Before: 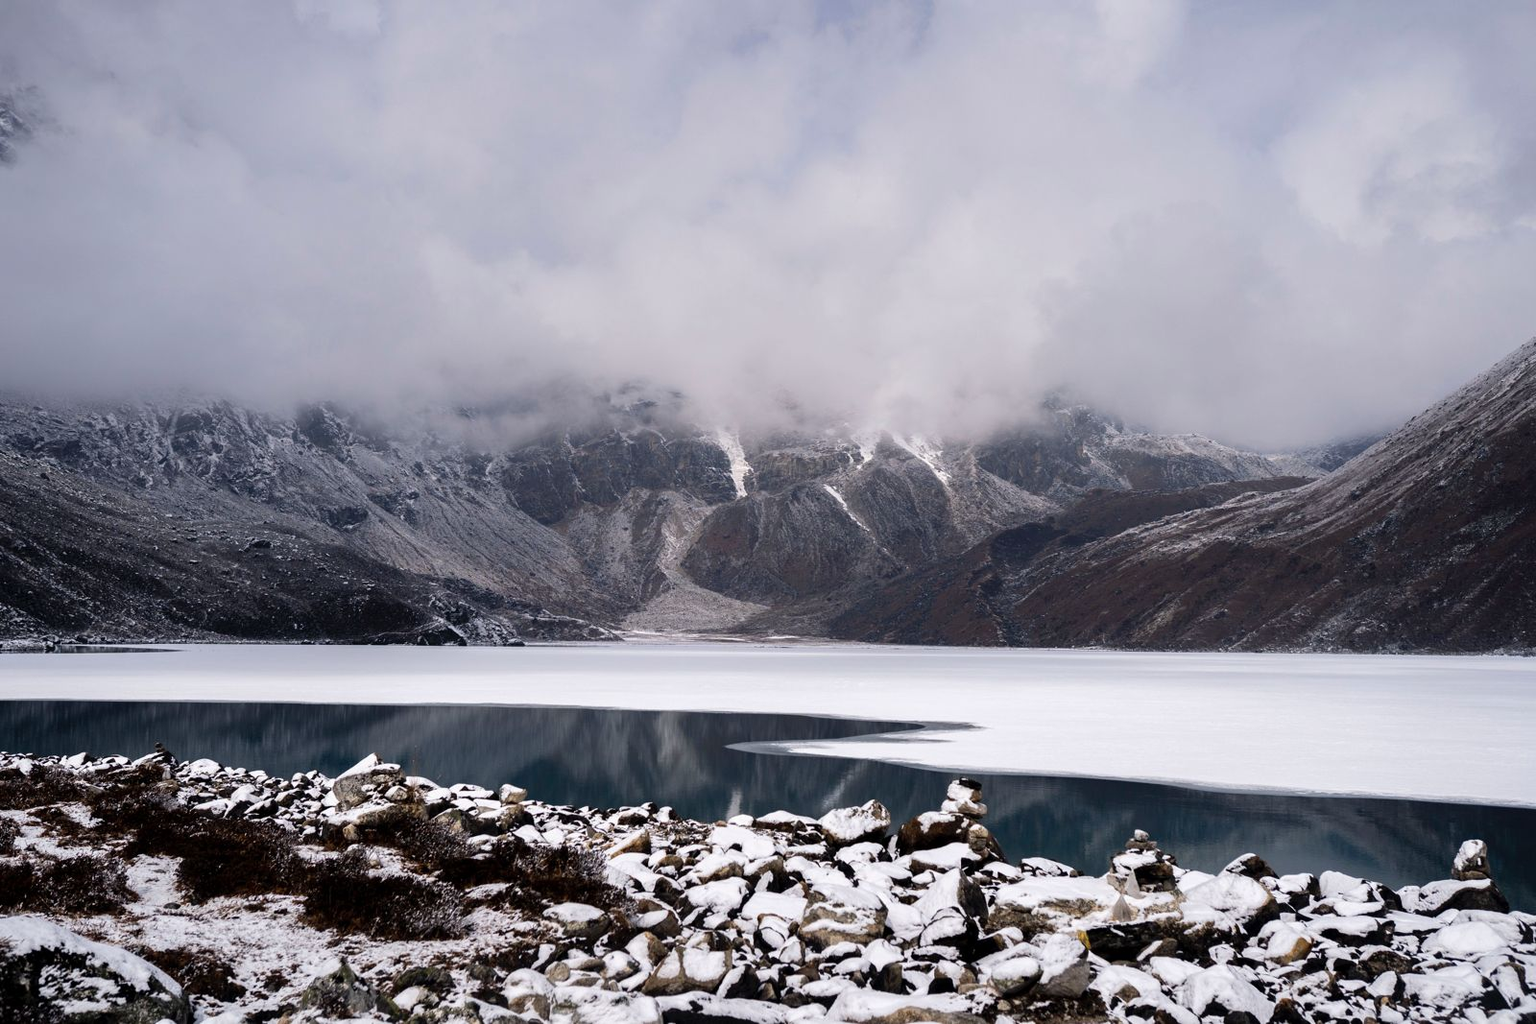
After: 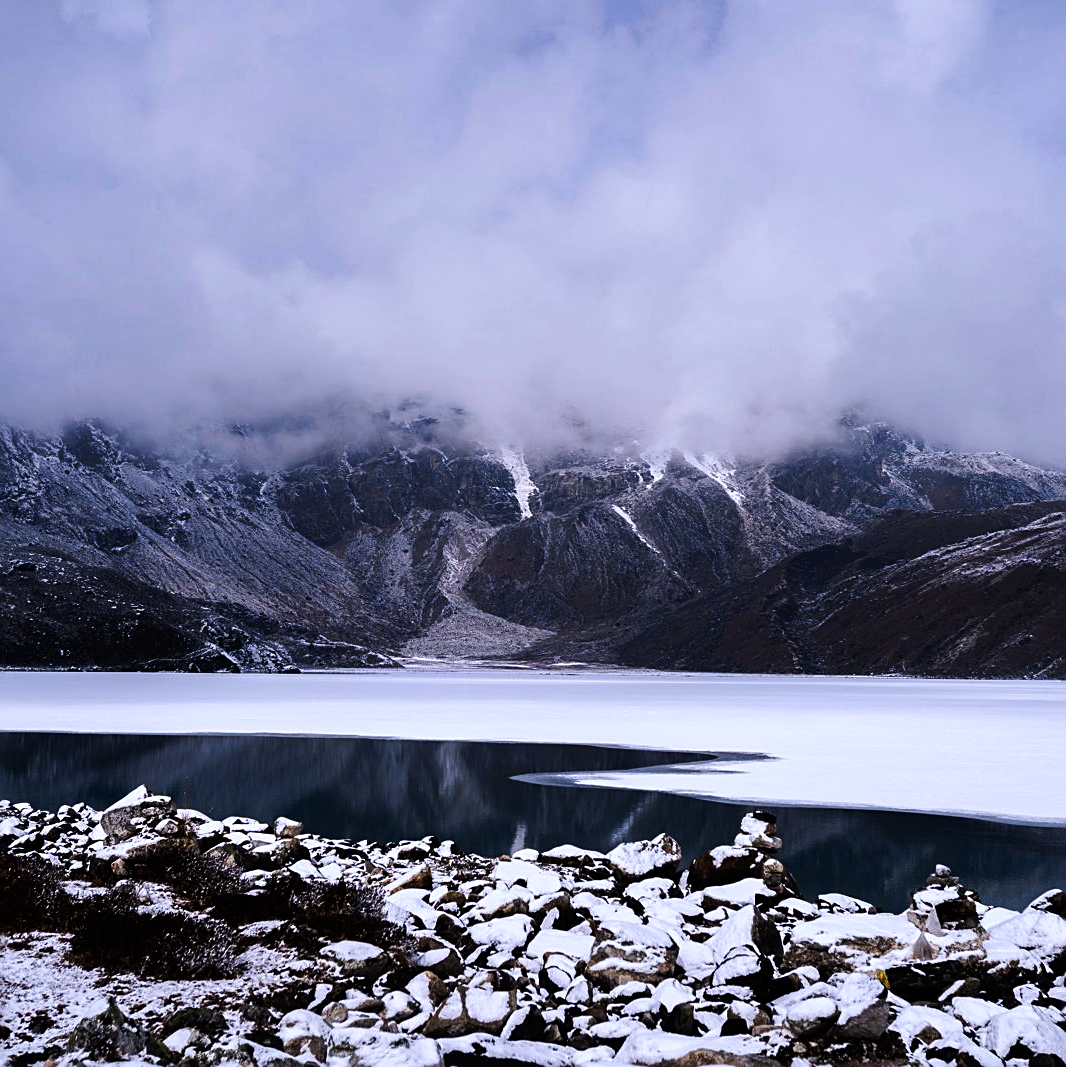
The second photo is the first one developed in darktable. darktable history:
crop: left 15.419%, right 17.914%
sharpen: on, module defaults
white balance: red 0.967, blue 1.119, emerald 0.756
tone curve: curves: ch0 [(0, 0) (0.003, 0.006) (0.011, 0.007) (0.025, 0.01) (0.044, 0.015) (0.069, 0.023) (0.1, 0.031) (0.136, 0.045) (0.177, 0.066) (0.224, 0.098) (0.277, 0.139) (0.335, 0.194) (0.399, 0.254) (0.468, 0.346) (0.543, 0.45) (0.623, 0.56) (0.709, 0.667) (0.801, 0.78) (0.898, 0.891) (1, 1)], preserve colors none
